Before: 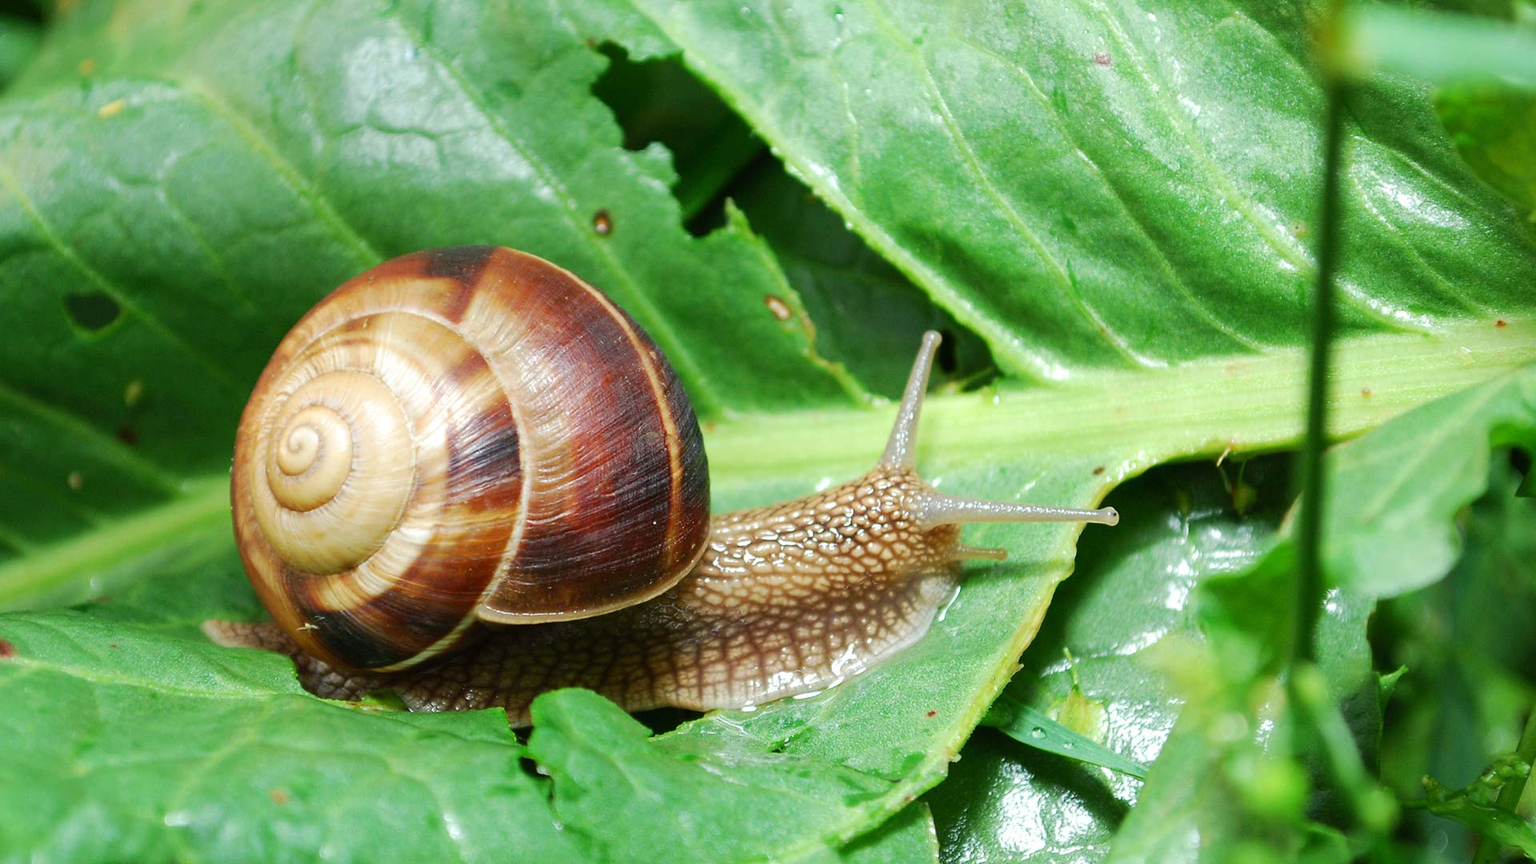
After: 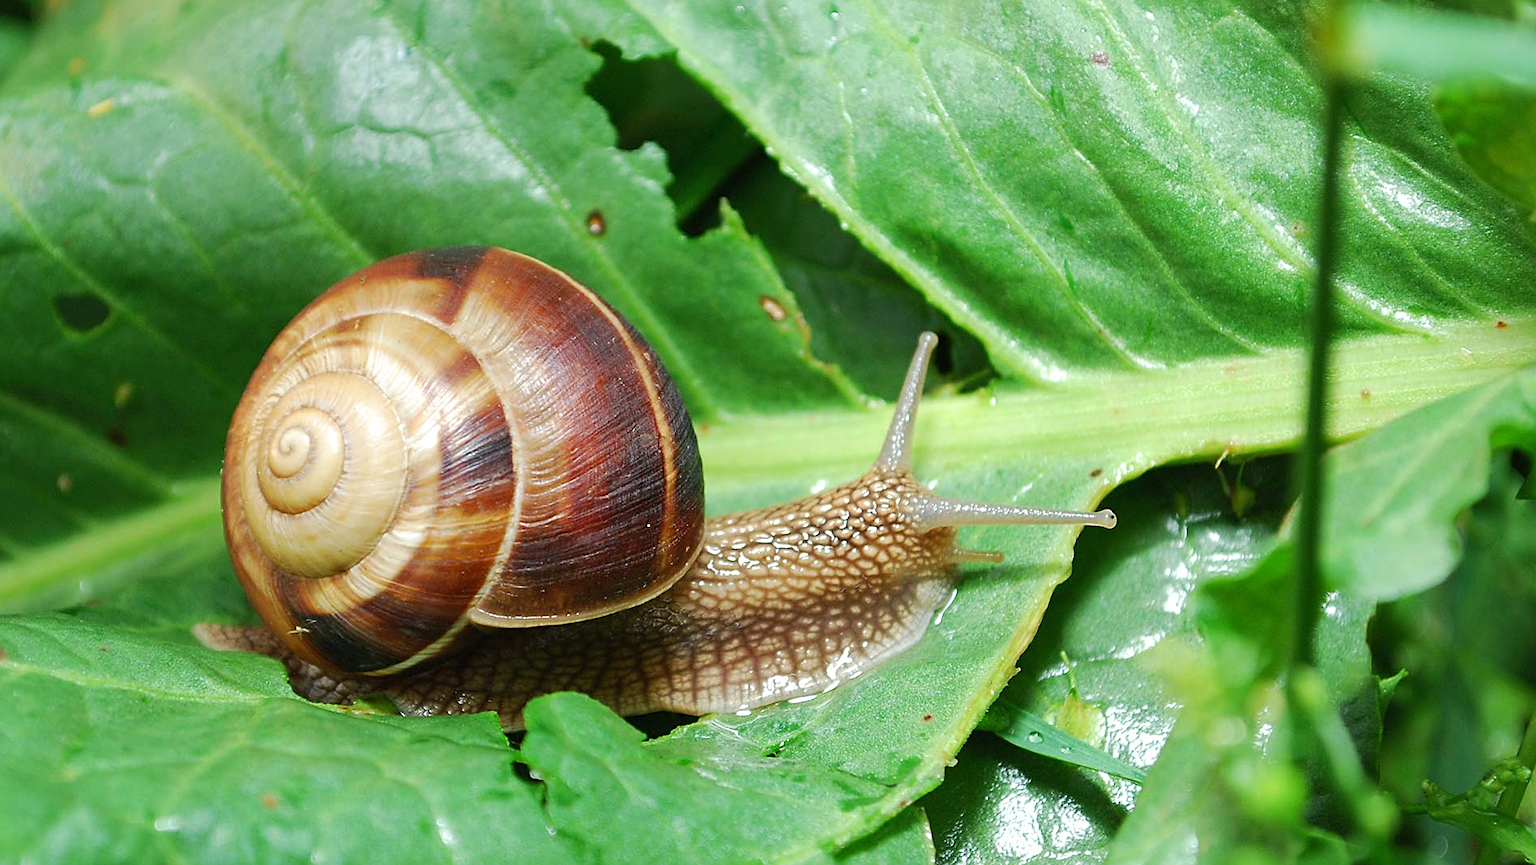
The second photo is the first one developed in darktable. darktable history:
shadows and highlights: shadows 25.28, highlights -25.38
sharpen: on, module defaults
crop and rotate: left 0.739%, top 0.205%, bottom 0.311%
